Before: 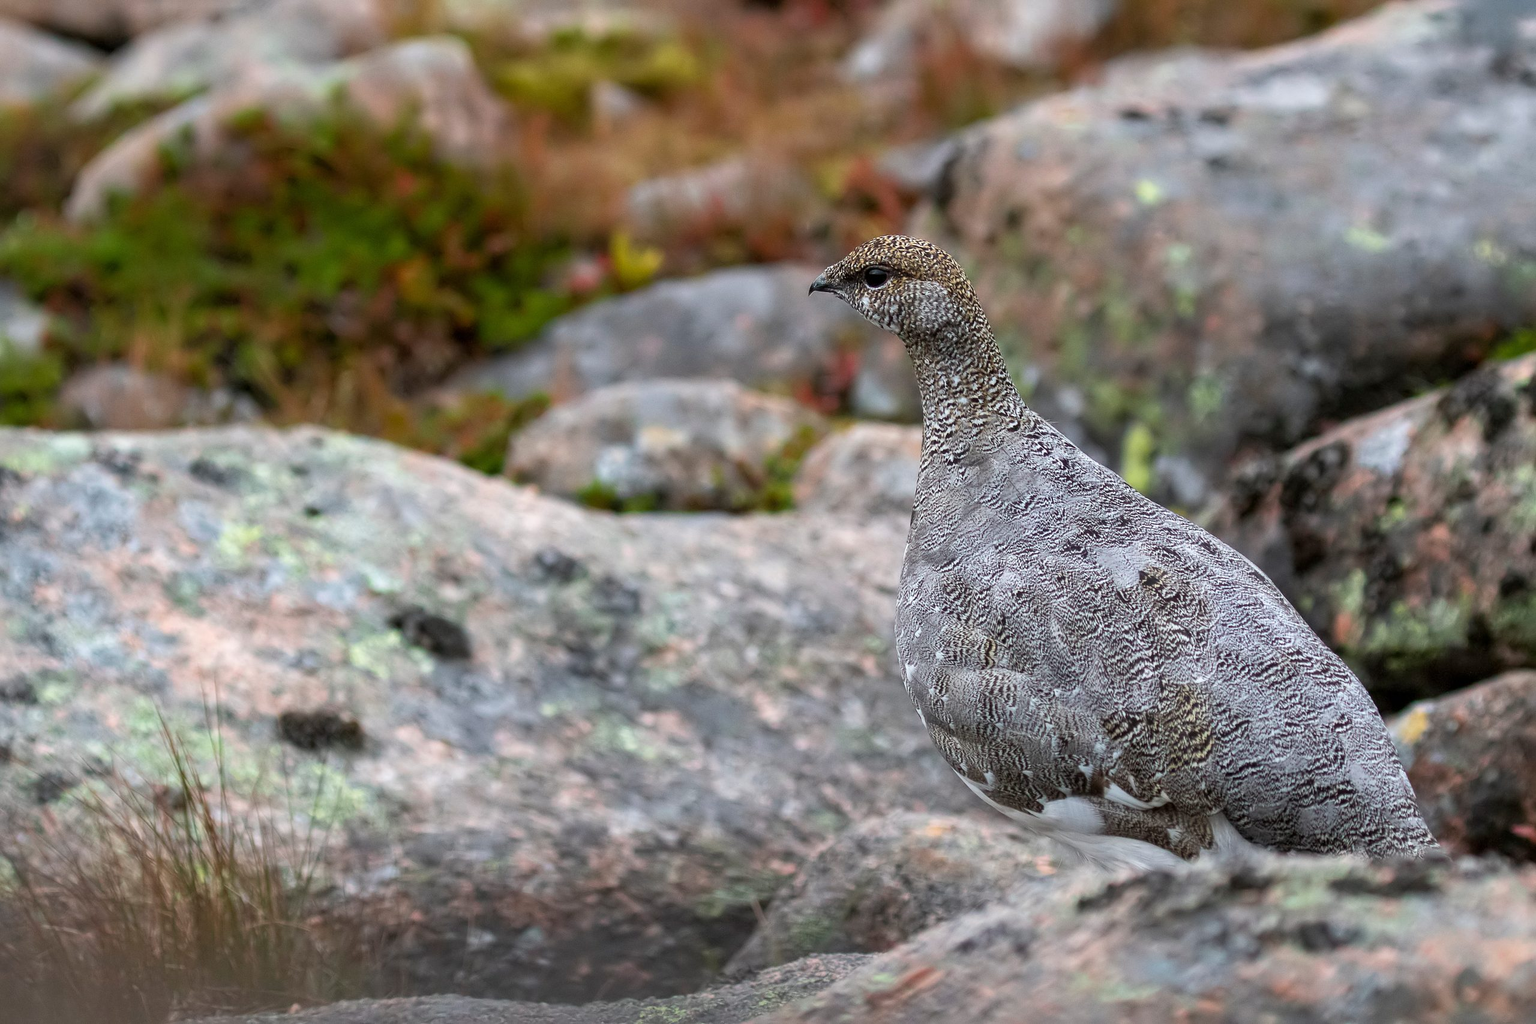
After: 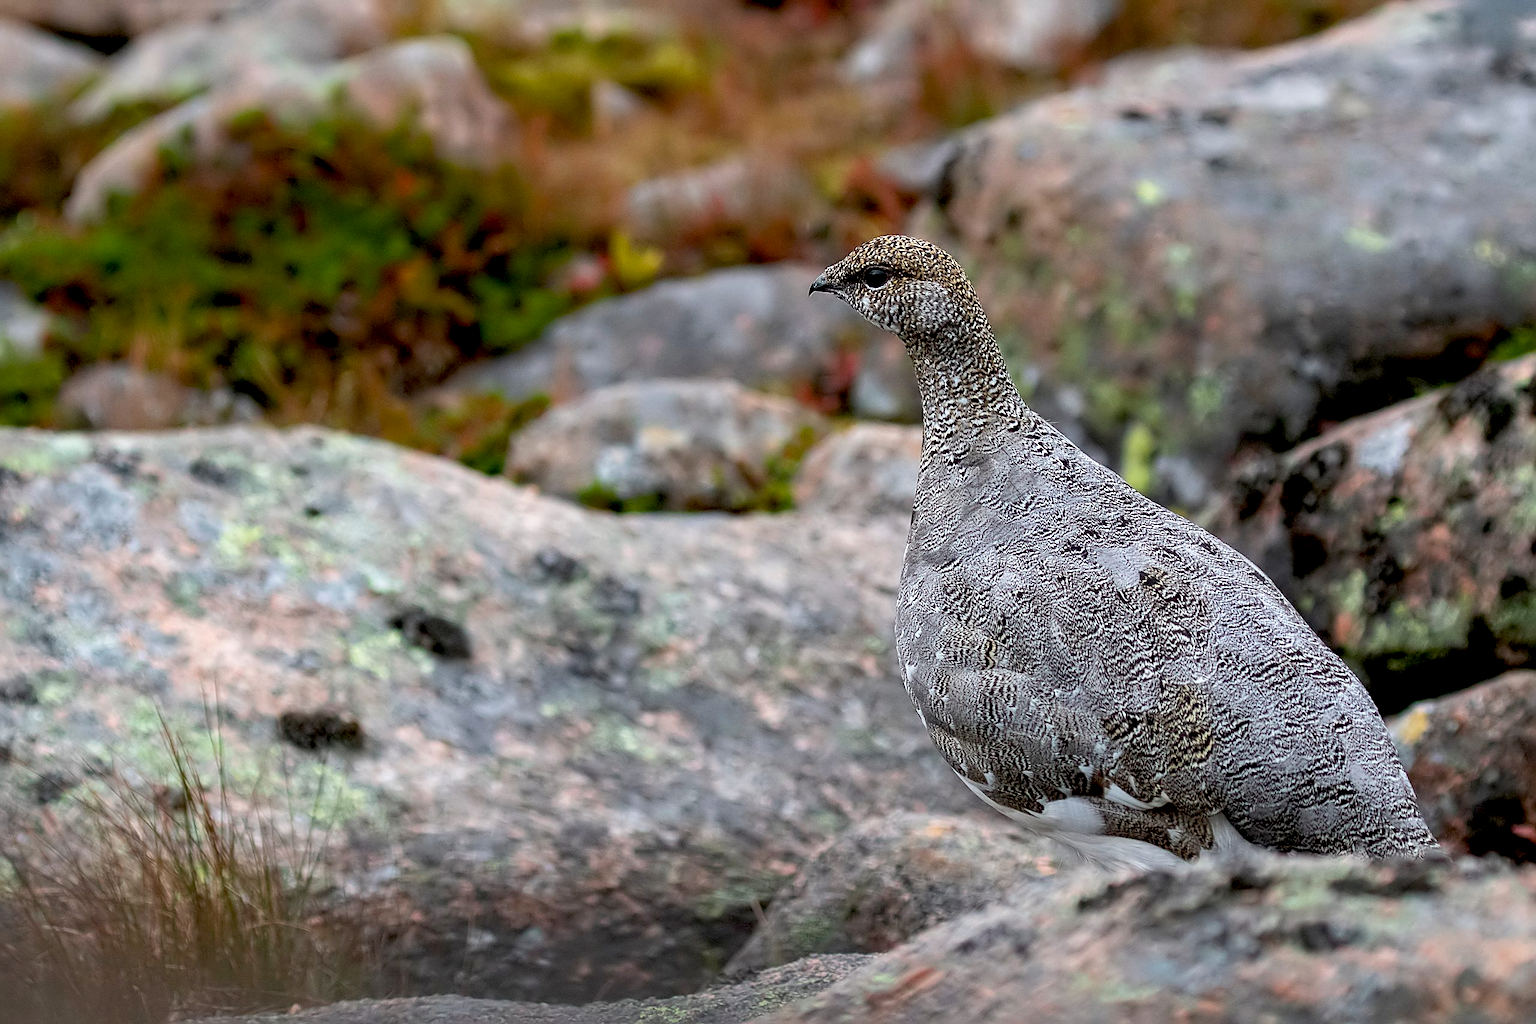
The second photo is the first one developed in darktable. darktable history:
sharpen: amount 0.575
exposure: black level correction 0.016, exposure -0.009 EV, compensate highlight preservation false
